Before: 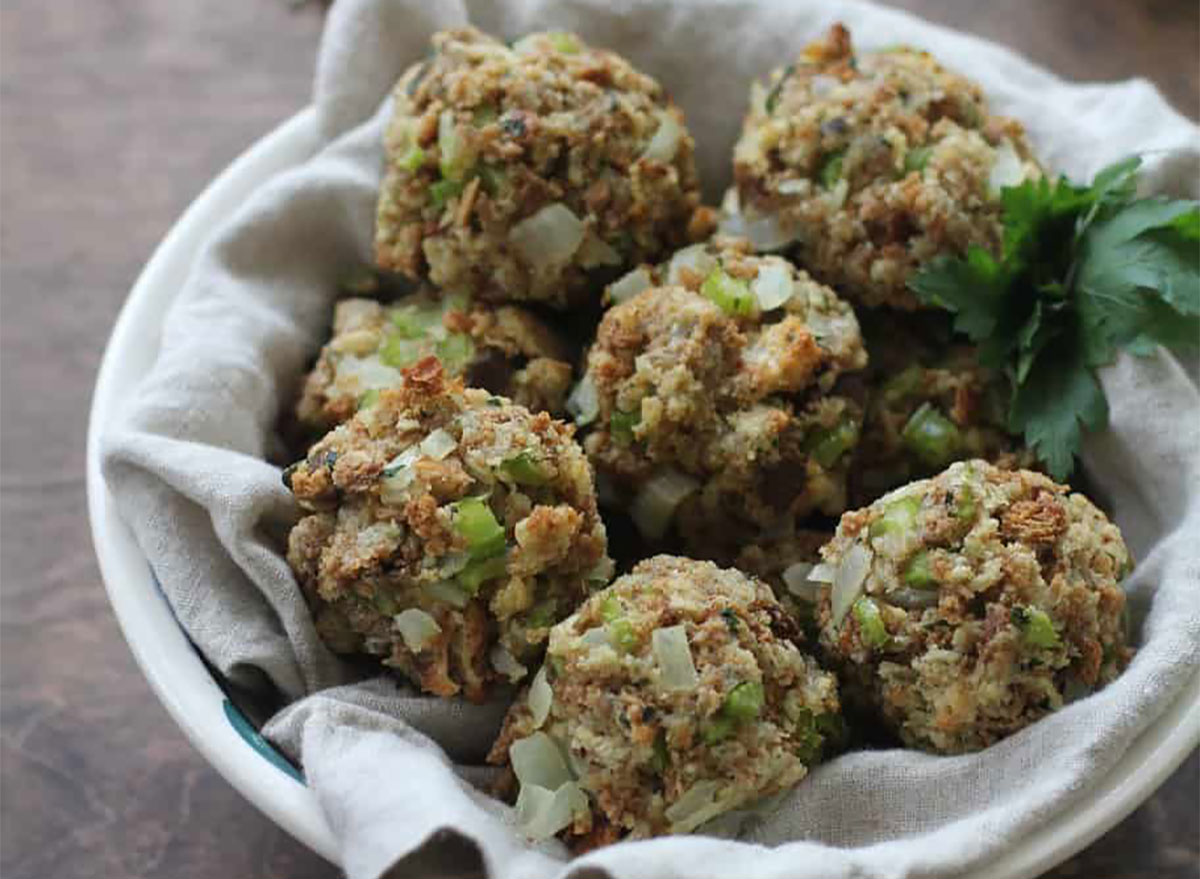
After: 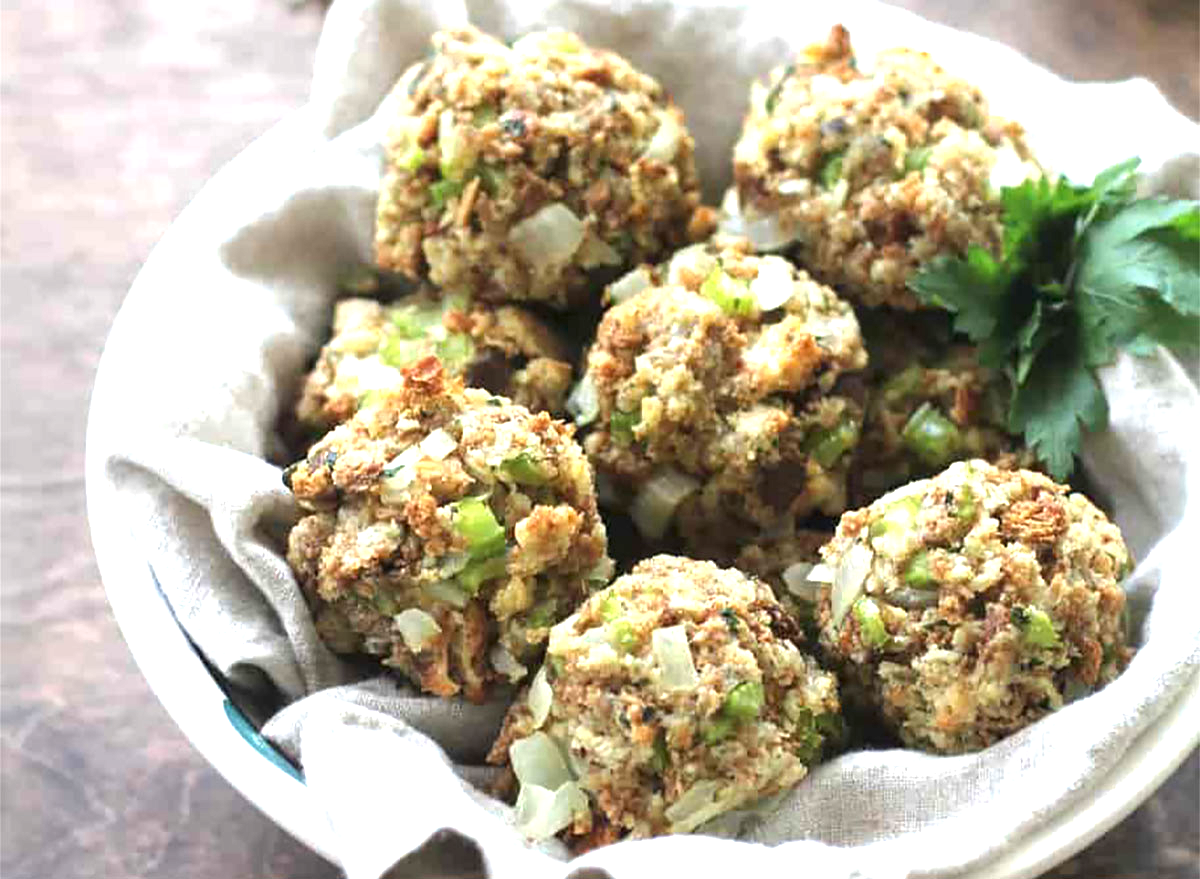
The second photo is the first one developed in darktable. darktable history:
local contrast: highlights 107%, shadows 99%, detail 119%, midtone range 0.2
tone equalizer: edges refinement/feathering 500, mask exposure compensation -1.57 EV, preserve details no
exposure: black level correction 0, exposure 1.392 EV, compensate exposure bias true, compensate highlight preservation false
